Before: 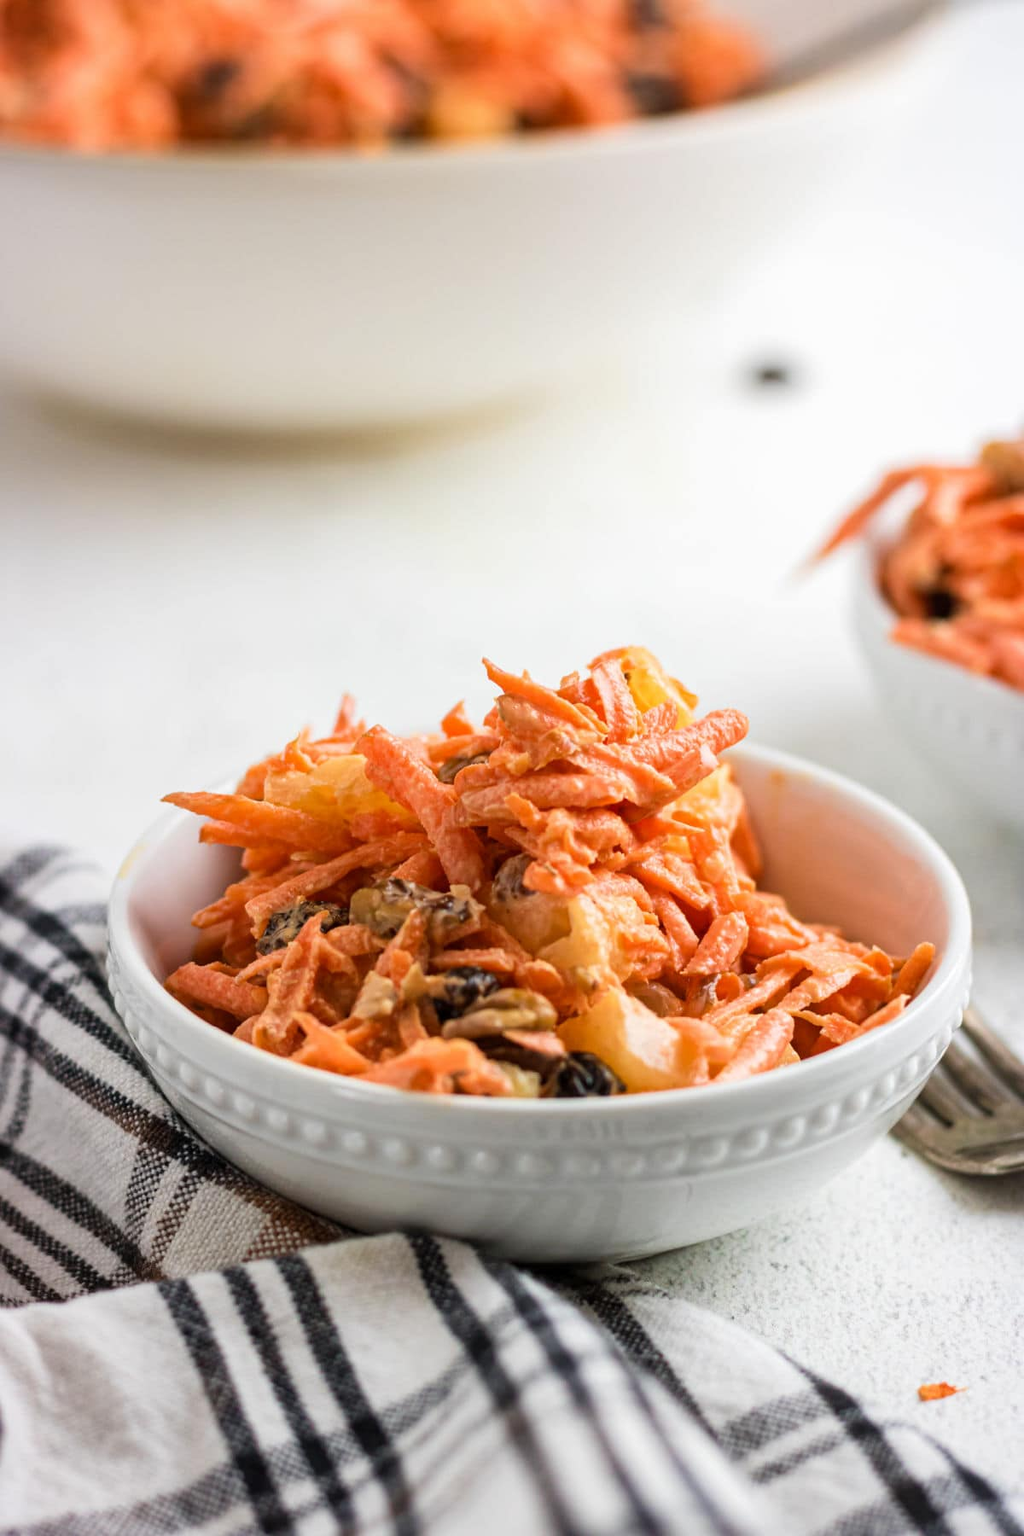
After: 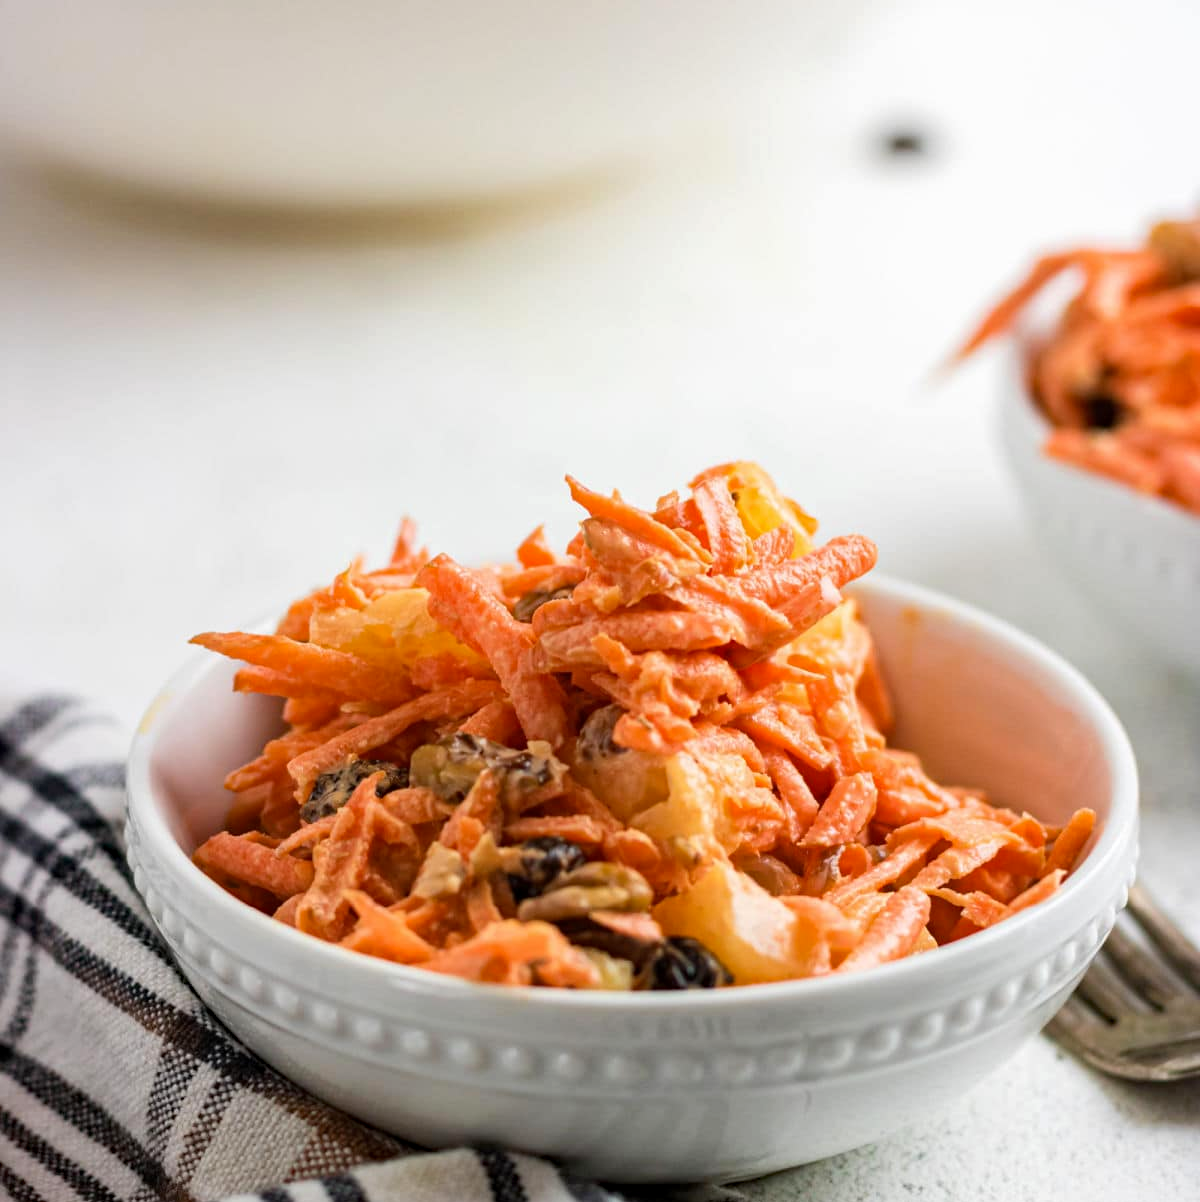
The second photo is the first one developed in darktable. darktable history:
crop: top 16.458%, bottom 16.756%
haze removal: compatibility mode true, adaptive false
